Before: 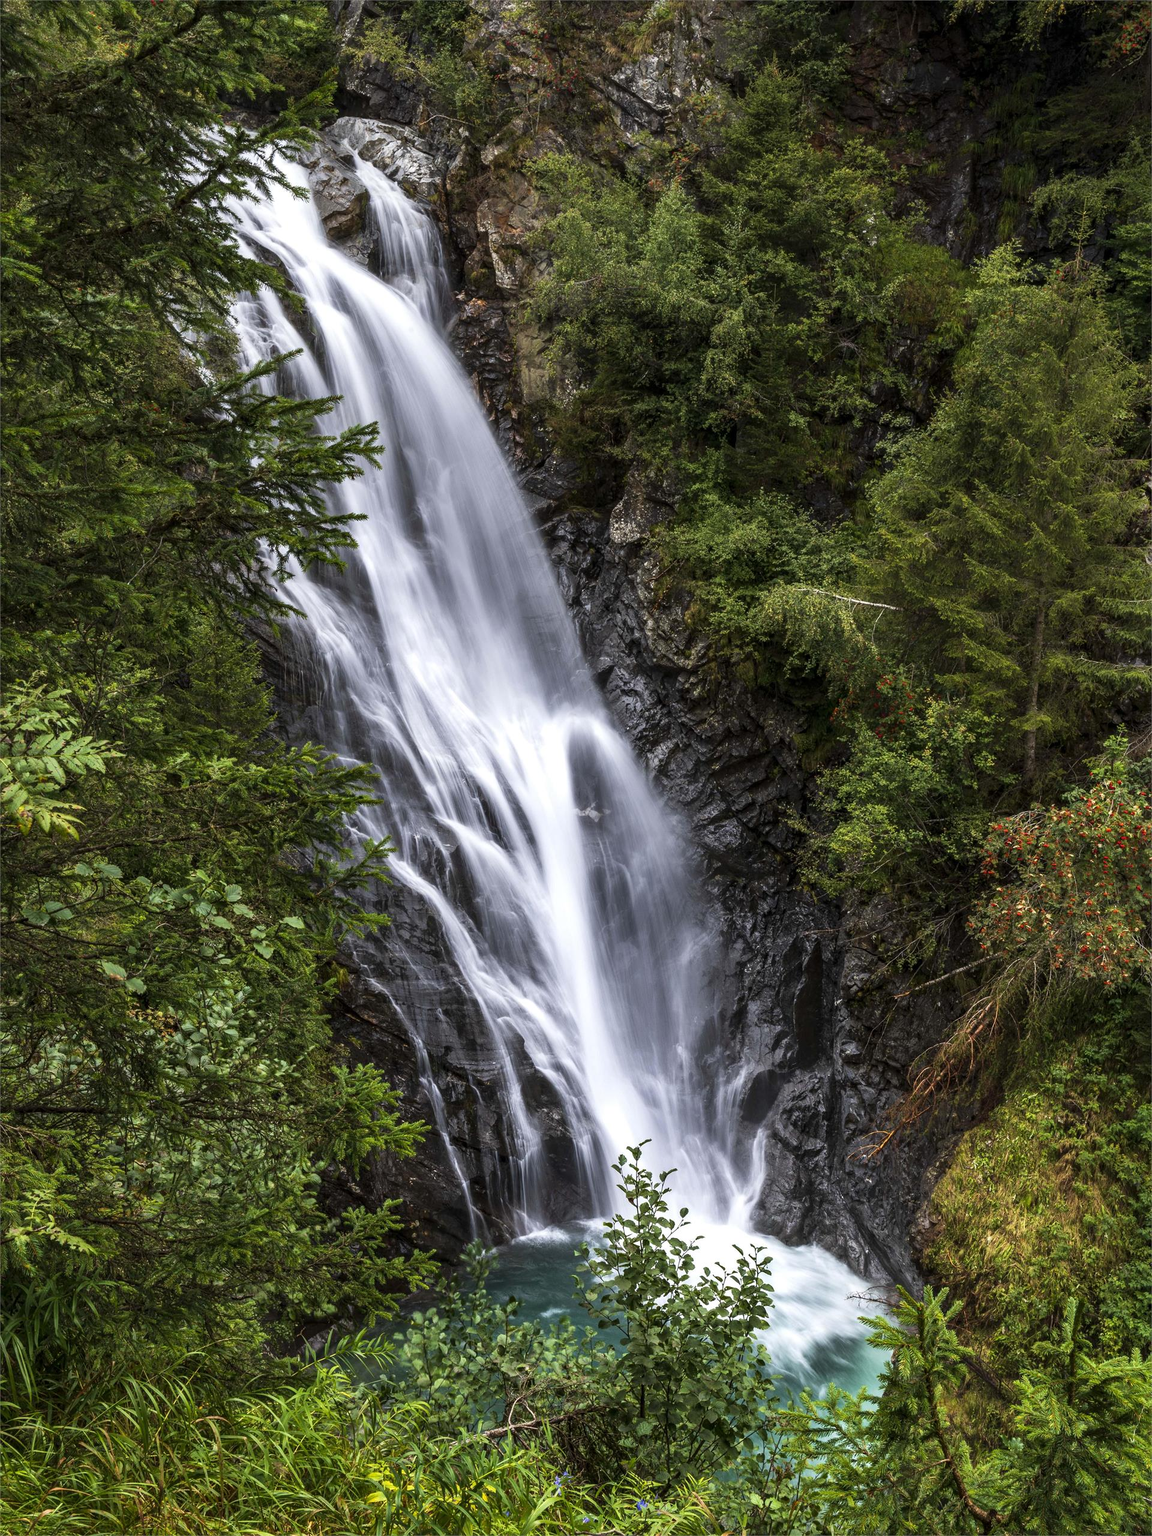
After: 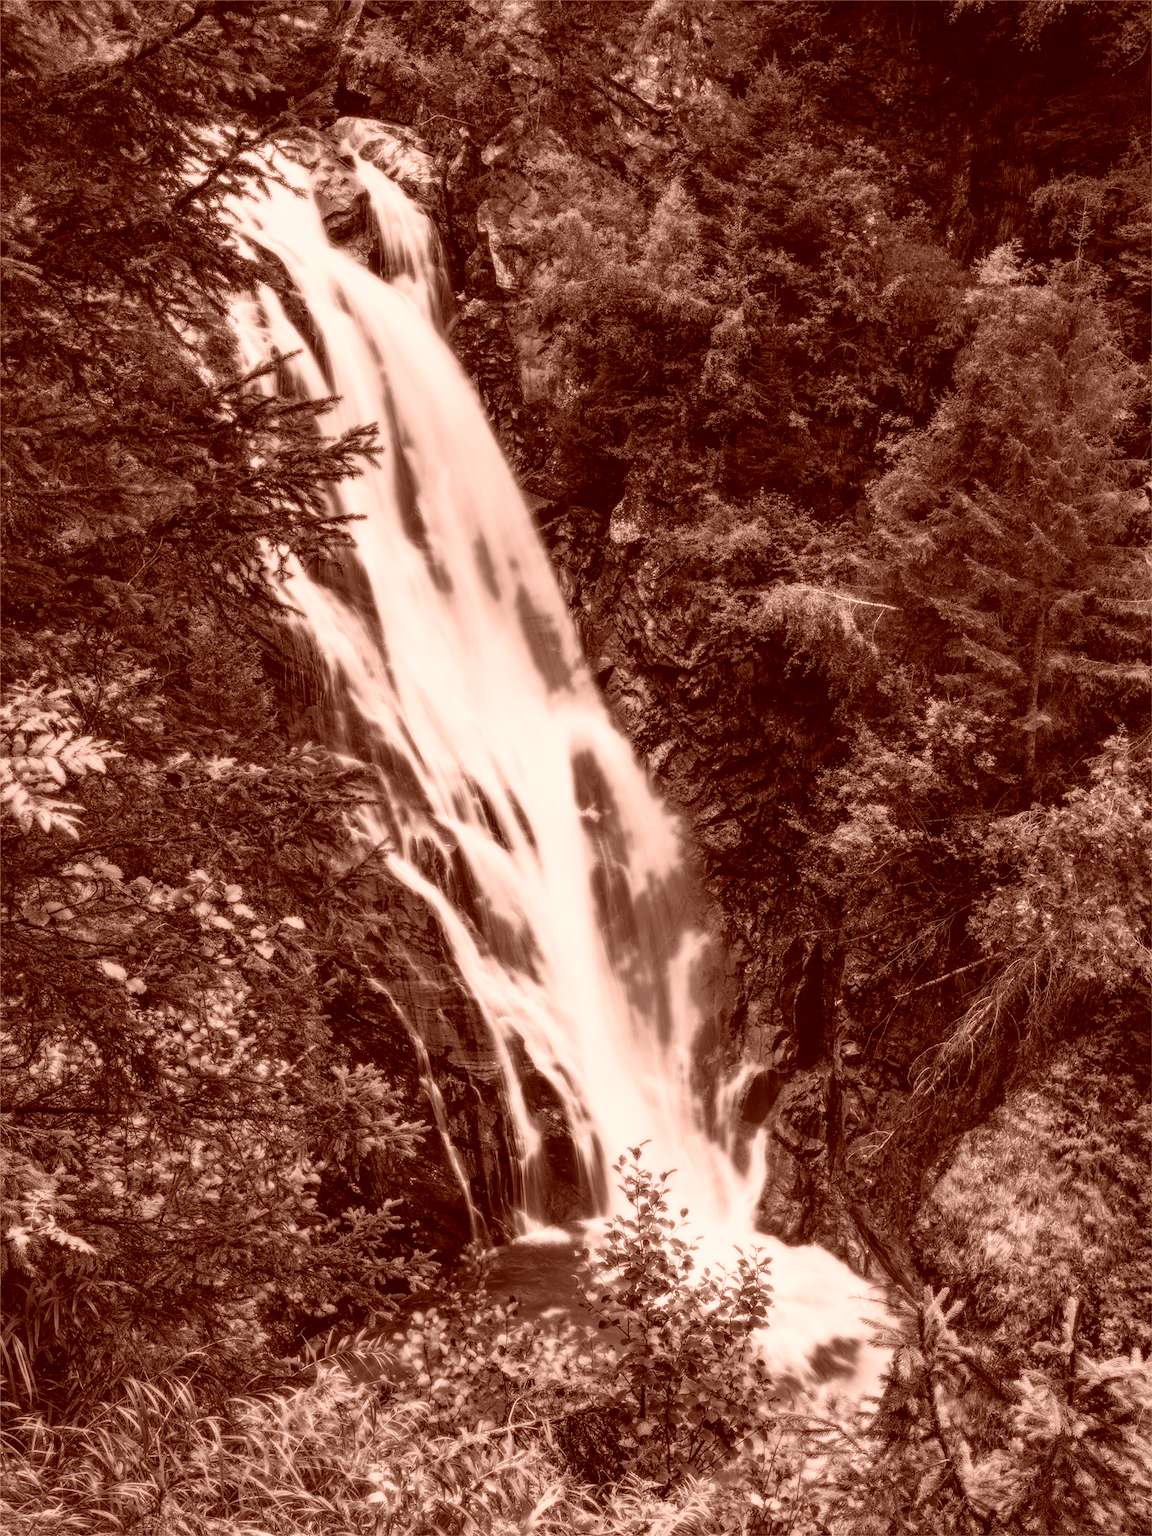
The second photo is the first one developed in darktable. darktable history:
color correction: highlights a* 9.03, highlights b* 8.71, shadows a* 40, shadows b* 40, saturation 0.8
filmic rgb: black relative exposure -16 EV, threshold -0.33 EV, transition 3.19 EV, structure ↔ texture 100%, target black luminance 0%, hardness 7.57, latitude 72.96%, contrast 0.908, highlights saturation mix 10%, shadows ↔ highlights balance -0.38%, add noise in highlights 0, preserve chrominance no, color science v4 (2020), iterations of high-quality reconstruction 10, enable highlight reconstruction true
tone equalizer: on, module defaults
contrast brightness saturation: saturation -1
bloom: size 0%, threshold 54.82%, strength 8.31%
